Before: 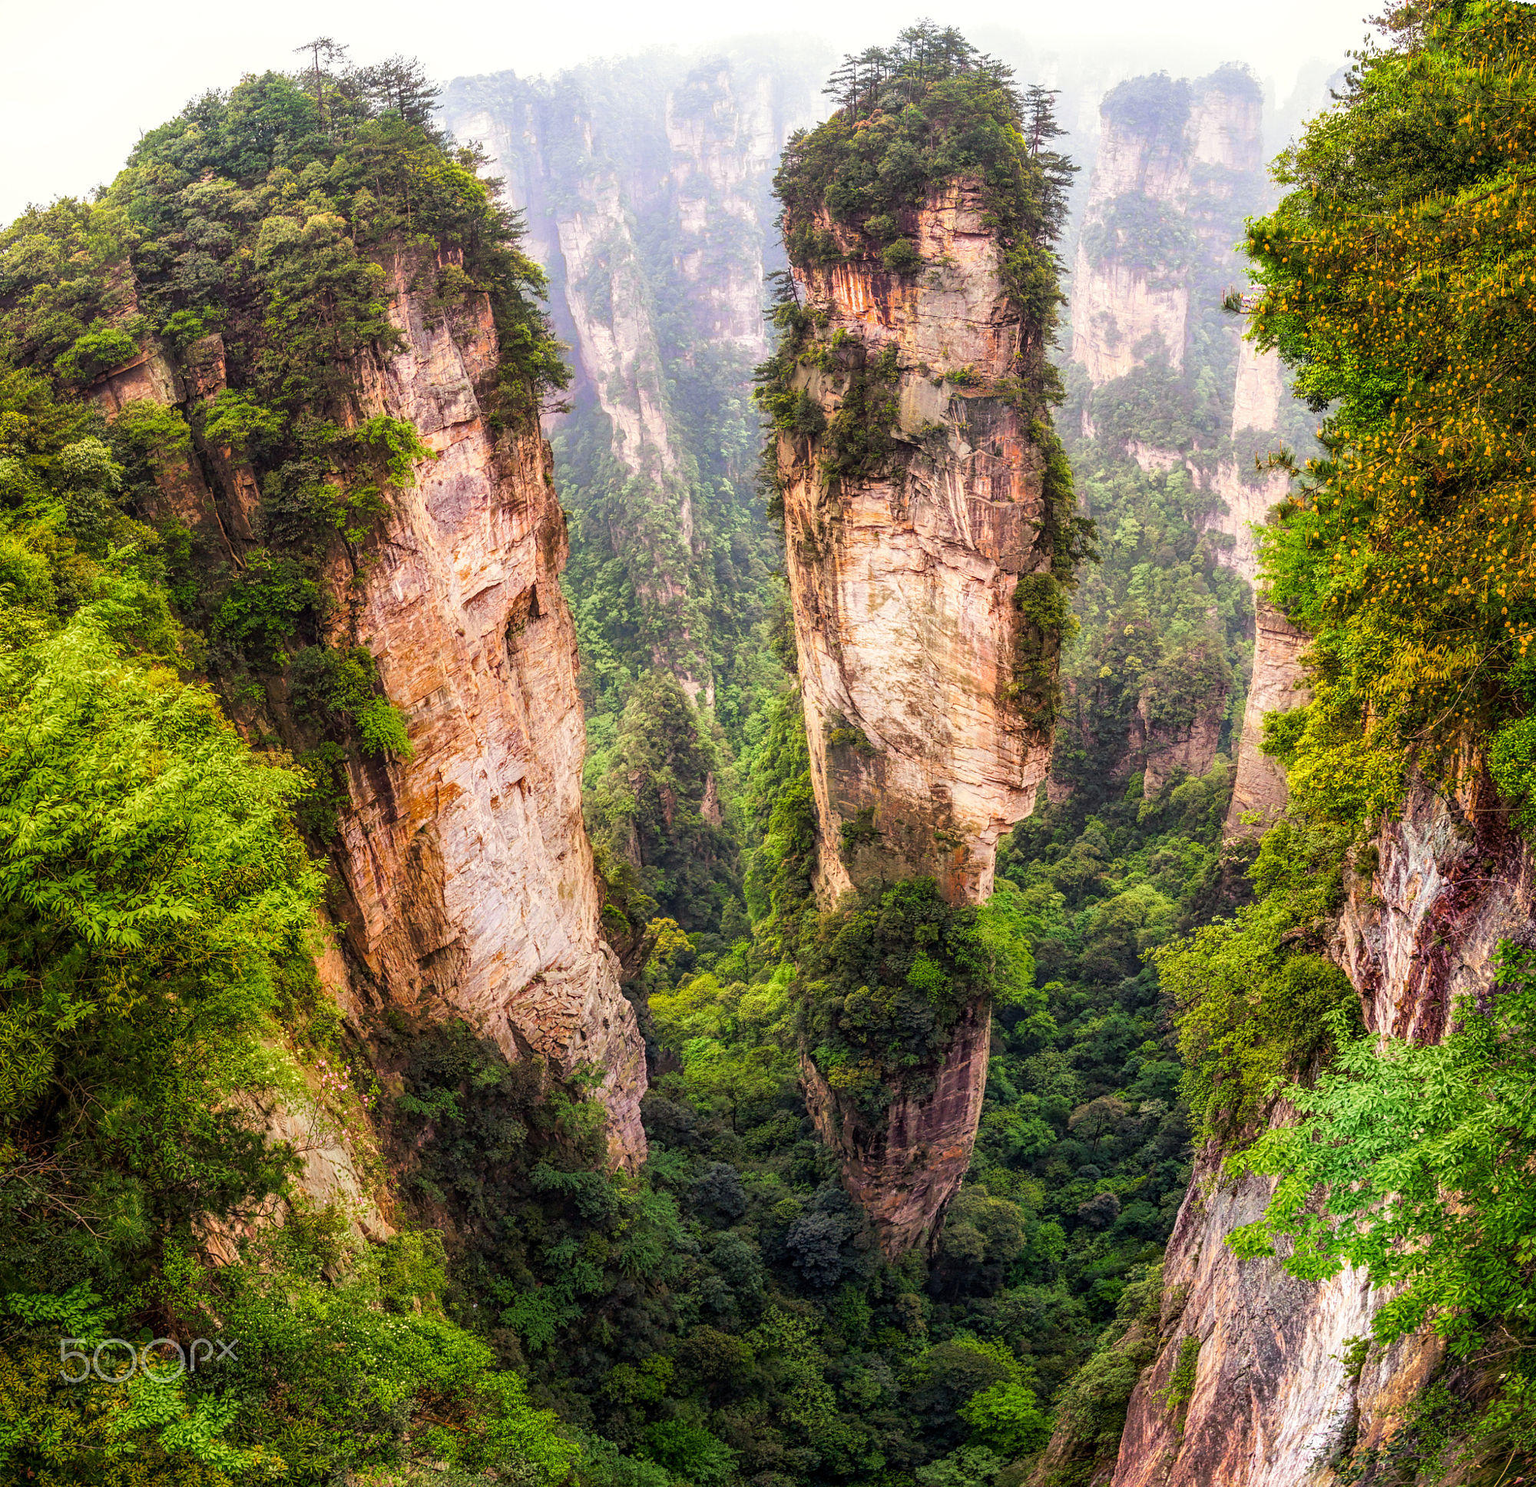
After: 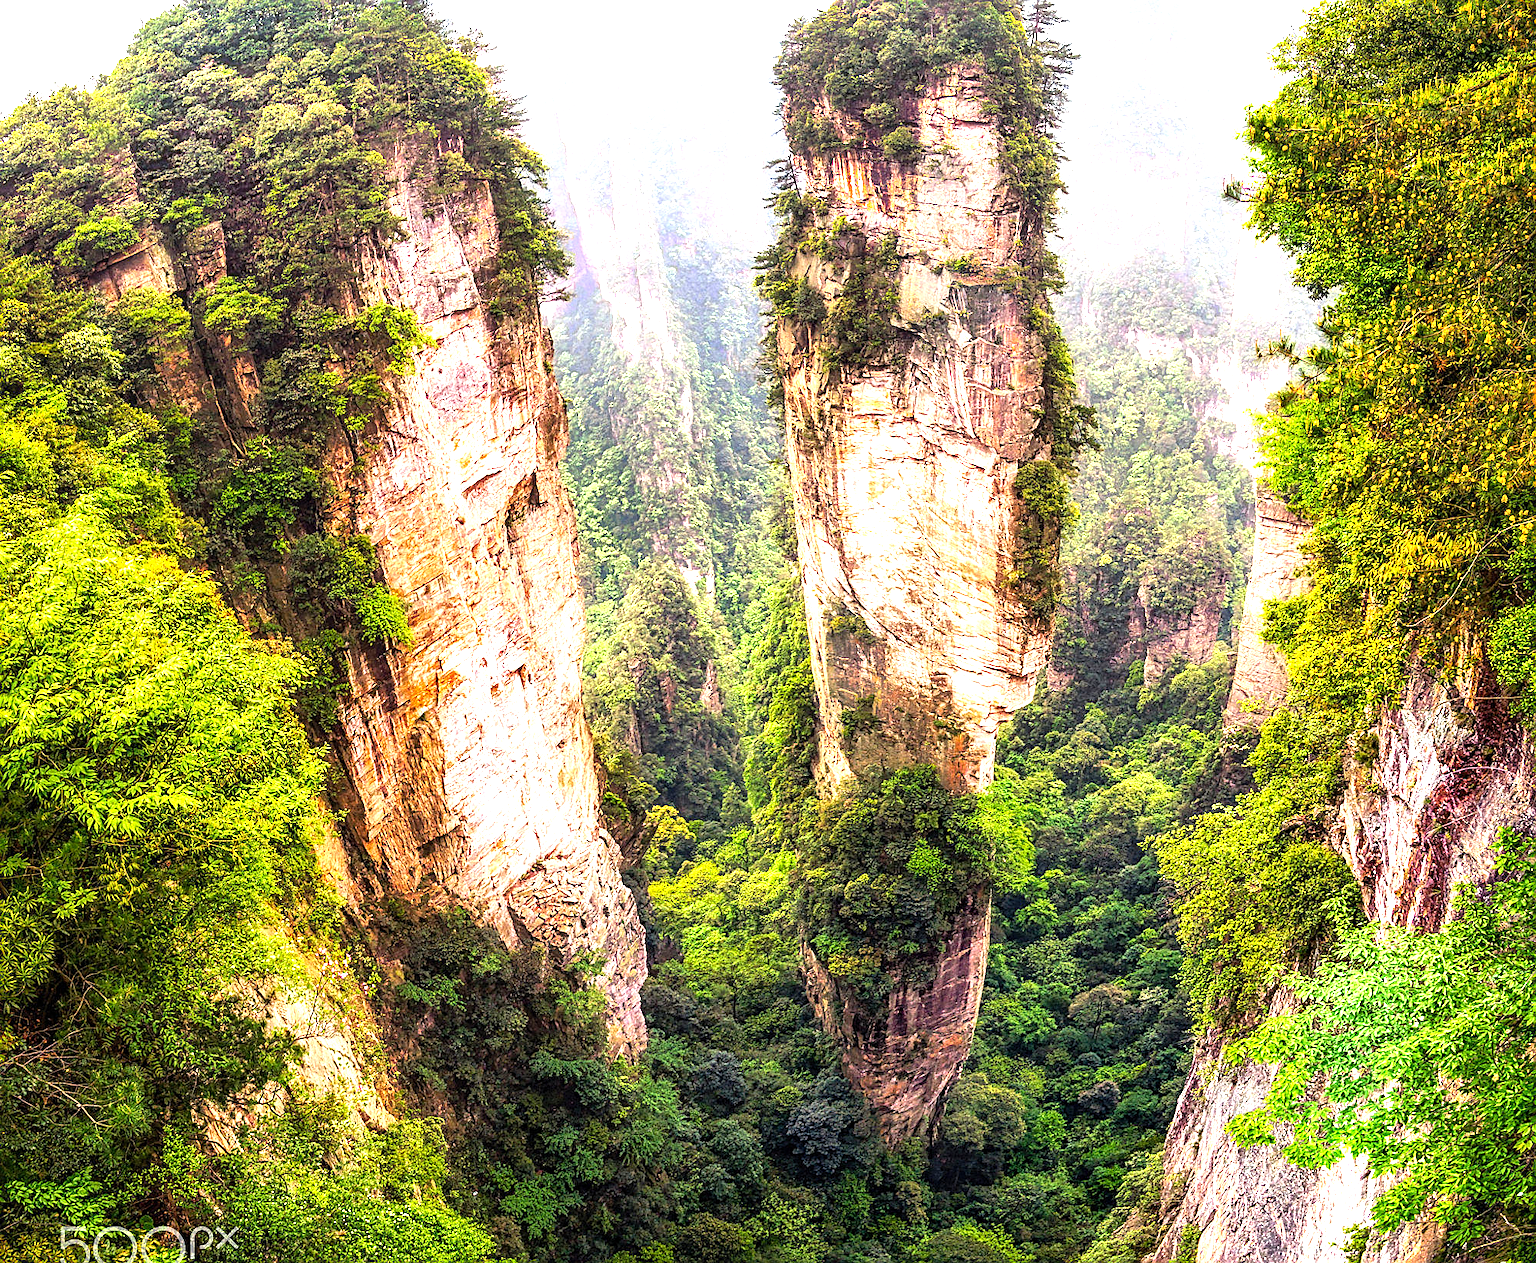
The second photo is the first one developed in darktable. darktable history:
levels: levels [0, 0.352, 0.703]
sharpen: on, module defaults
crop: top 7.564%, bottom 7.463%
